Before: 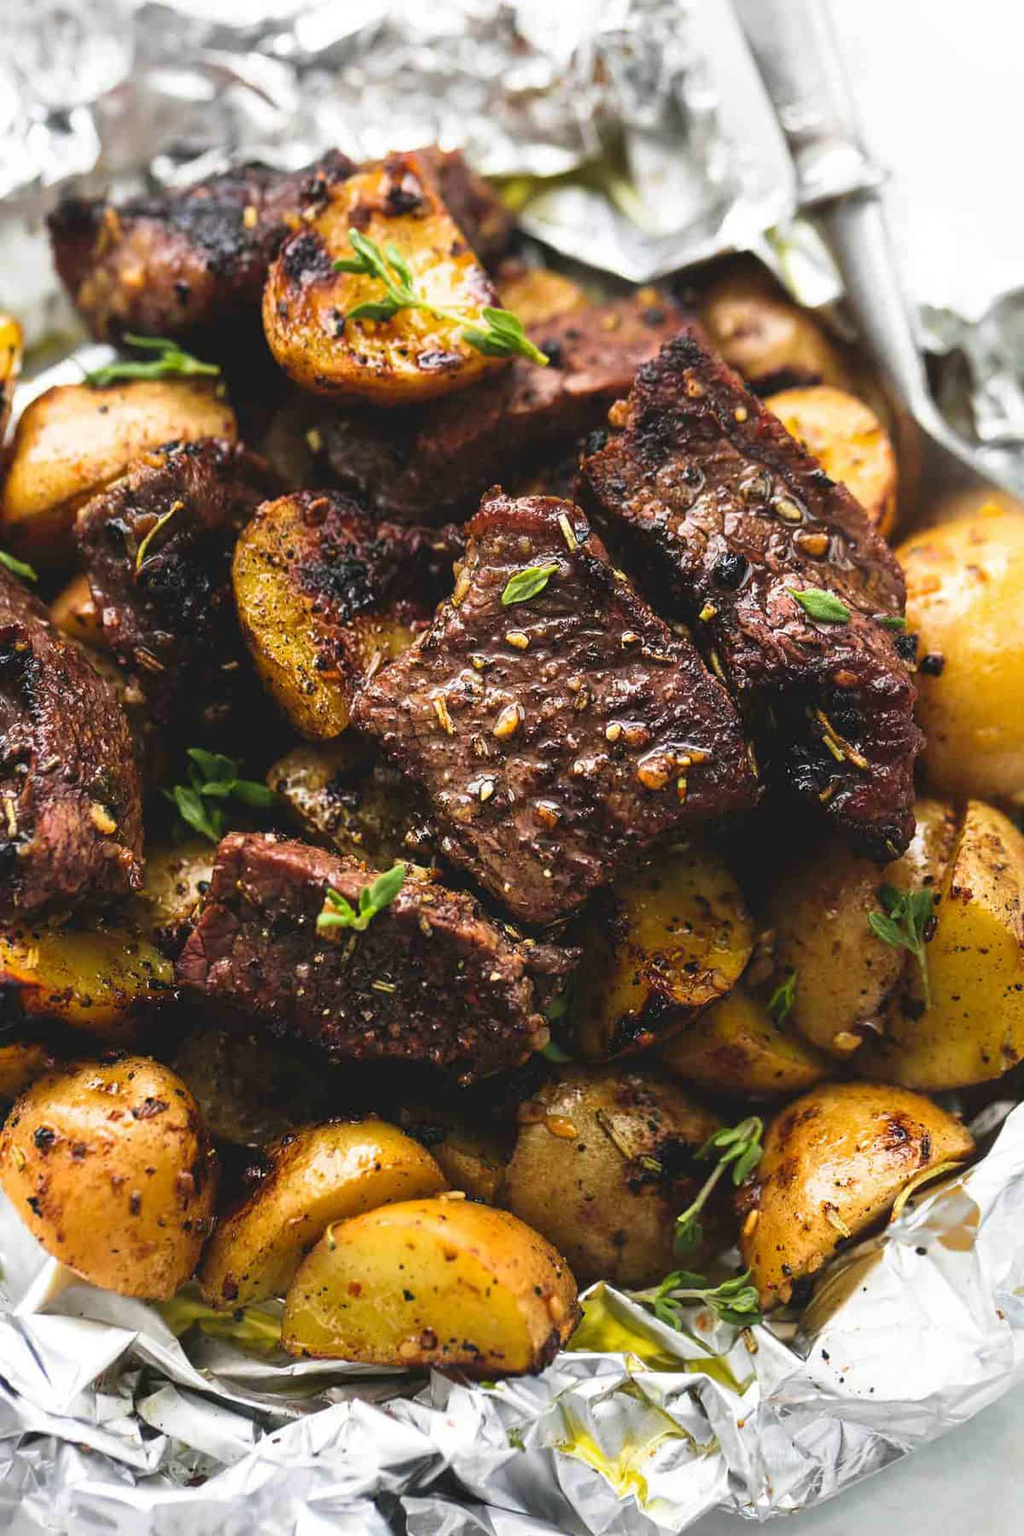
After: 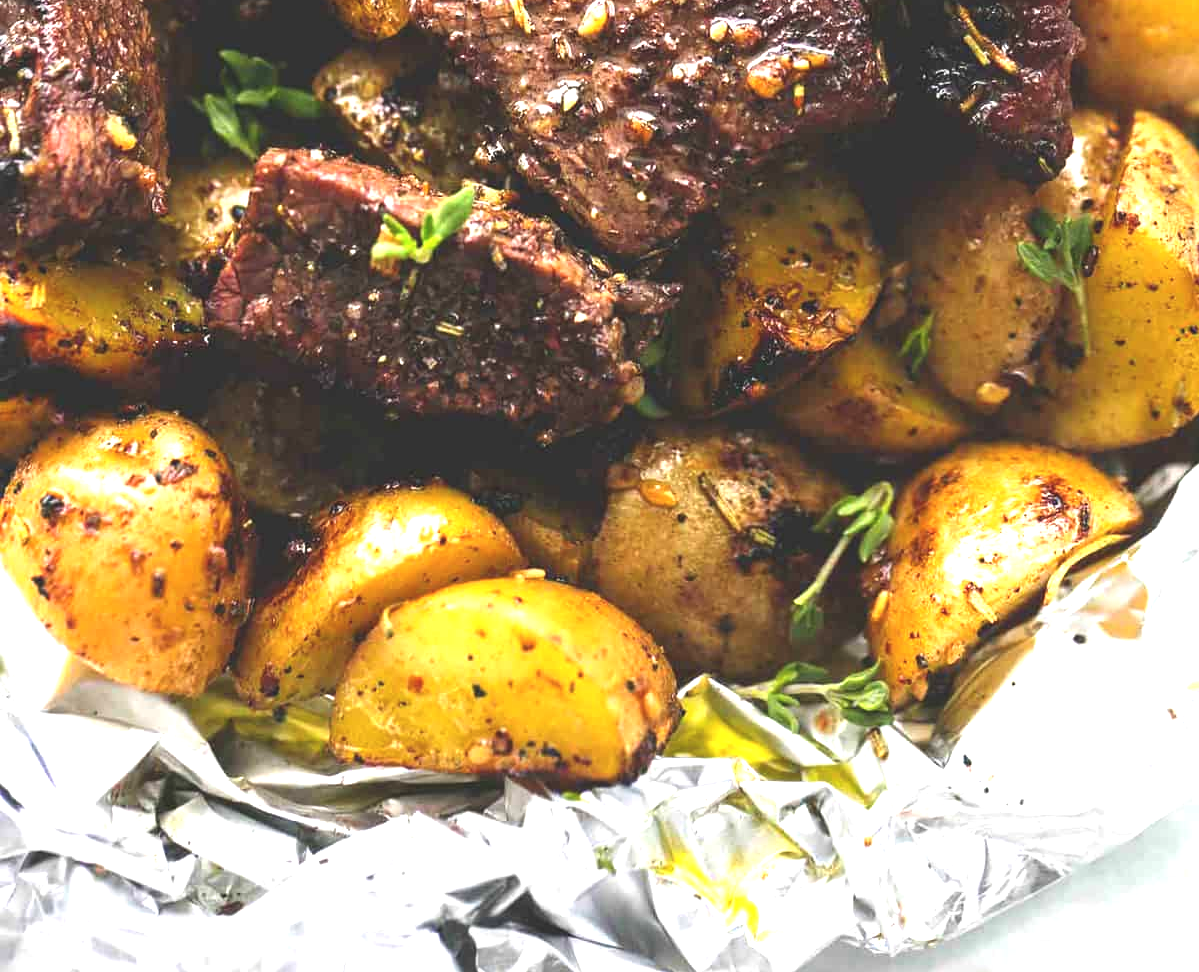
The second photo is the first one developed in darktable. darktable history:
crop and rotate: top 45.948%, right 0.029%
exposure: black level correction -0.005, exposure 1 EV, compensate exposure bias true, compensate highlight preservation false
